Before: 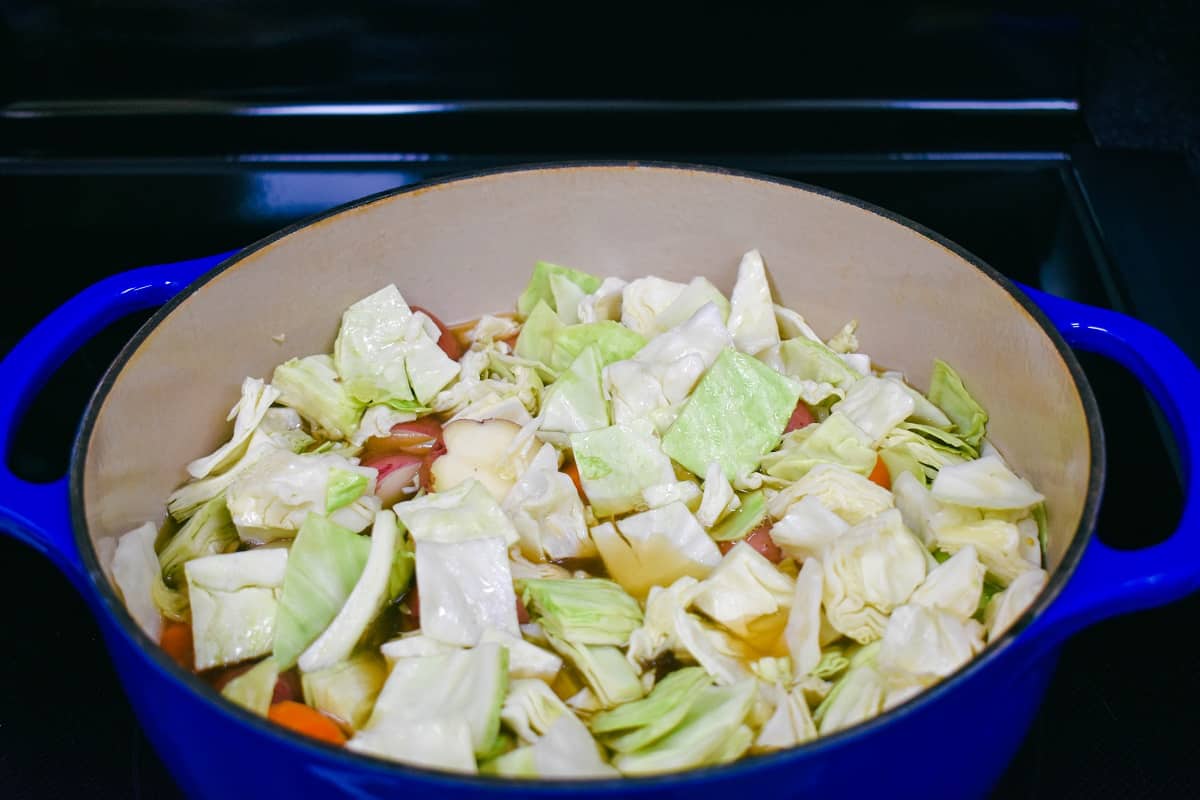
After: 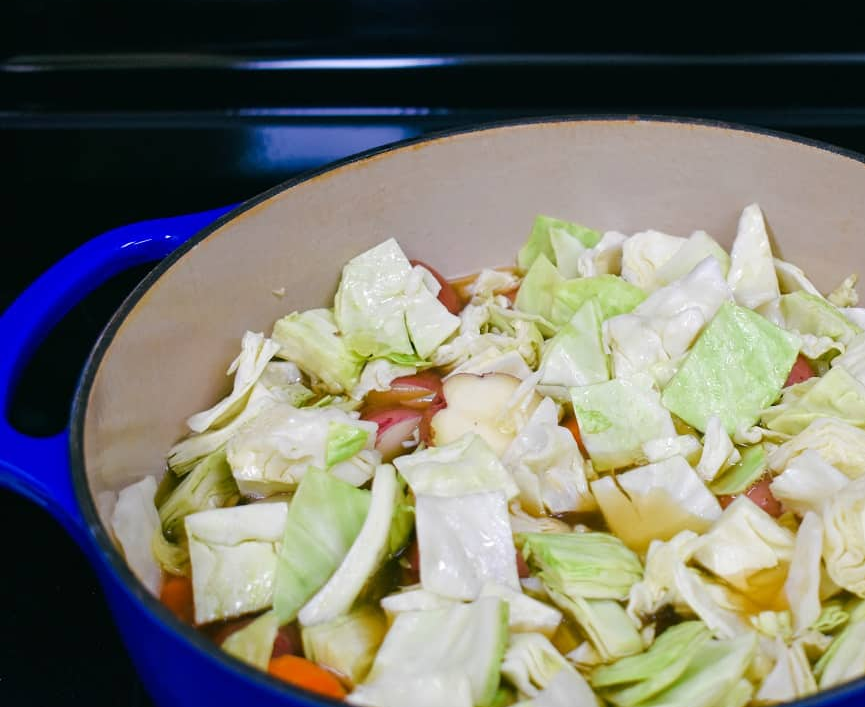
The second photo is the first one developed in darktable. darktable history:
crop: top 5.784%, right 27.893%, bottom 5.723%
